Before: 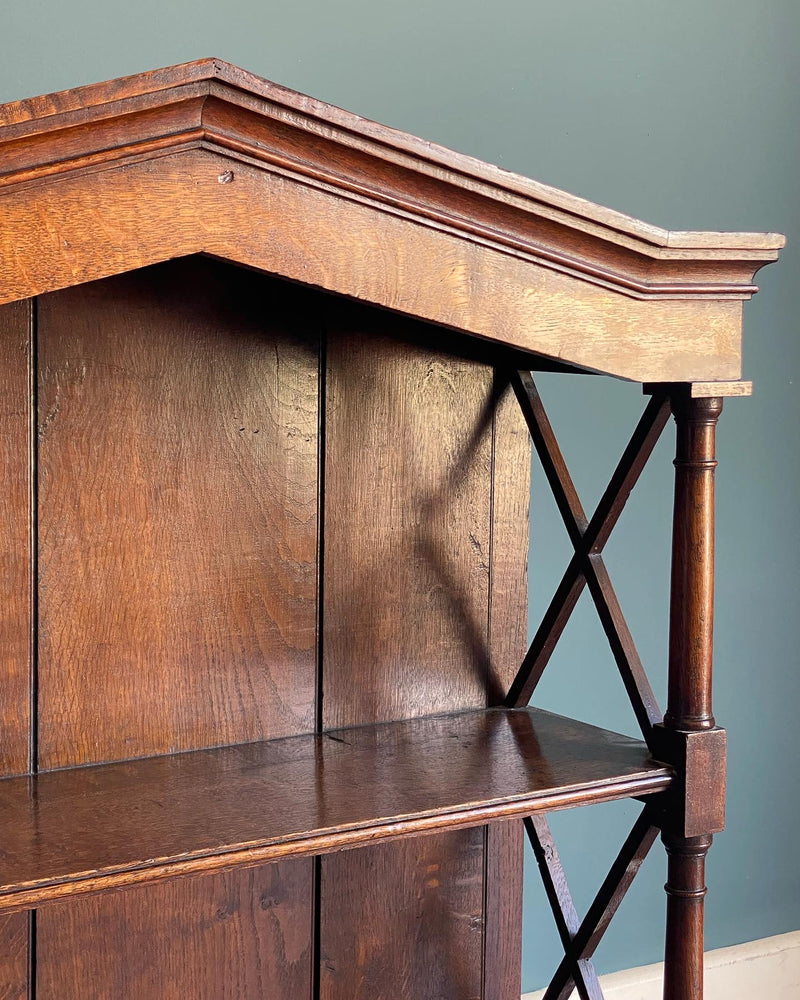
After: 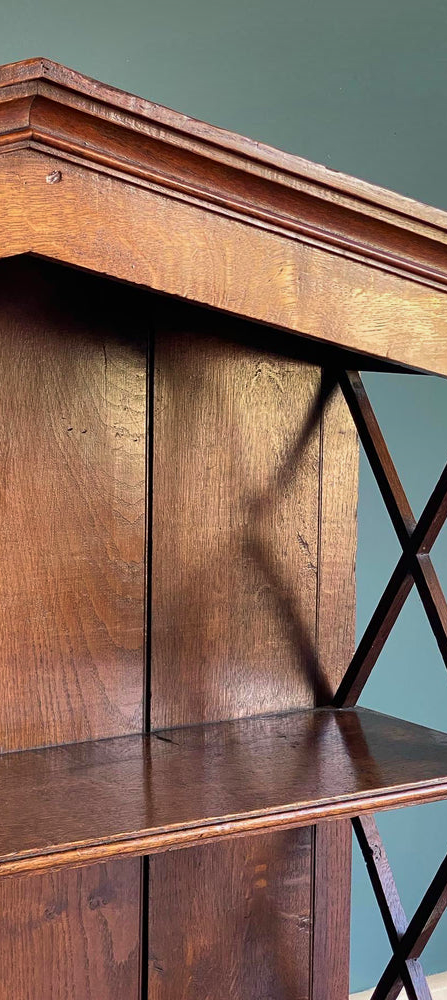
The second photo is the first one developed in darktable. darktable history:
shadows and highlights: radius 122.59, shadows 99.16, white point adjustment -3.04, highlights -99.51, soften with gaussian
velvia: on, module defaults
crop: left 21.564%, right 22.497%
